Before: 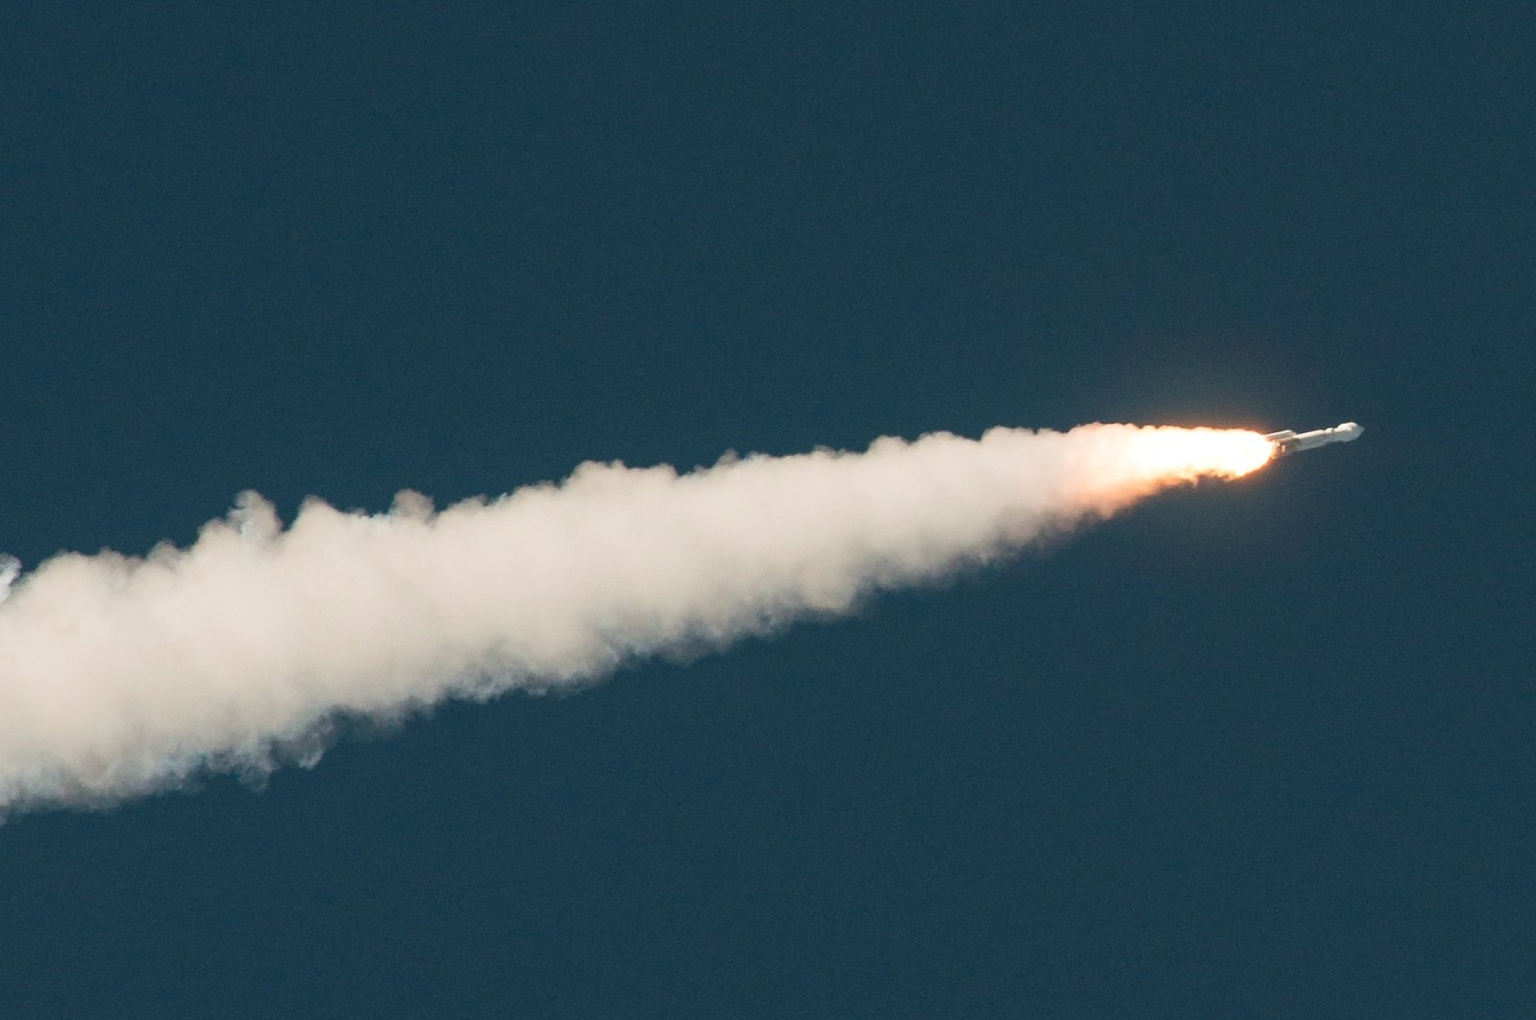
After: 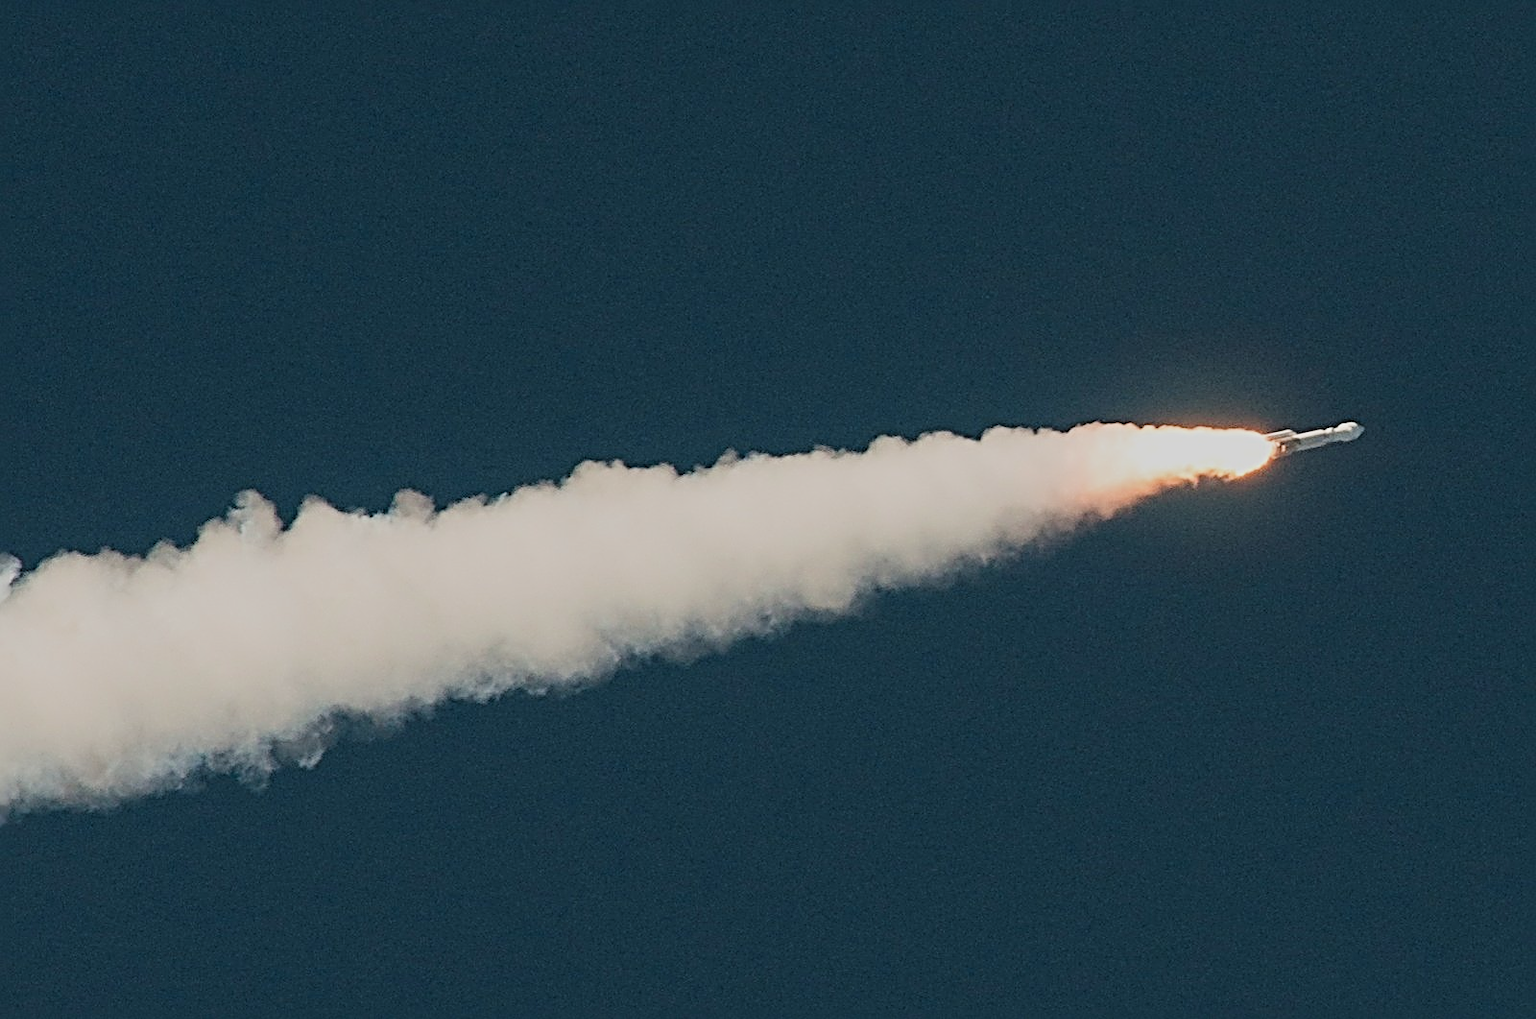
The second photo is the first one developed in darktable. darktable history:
filmic rgb: black relative exposure -7.65 EV, white relative exposure 4.56 EV, threshold 3.03 EV, hardness 3.61, enable highlight reconstruction true
sharpen: radius 3.701, amount 0.918
